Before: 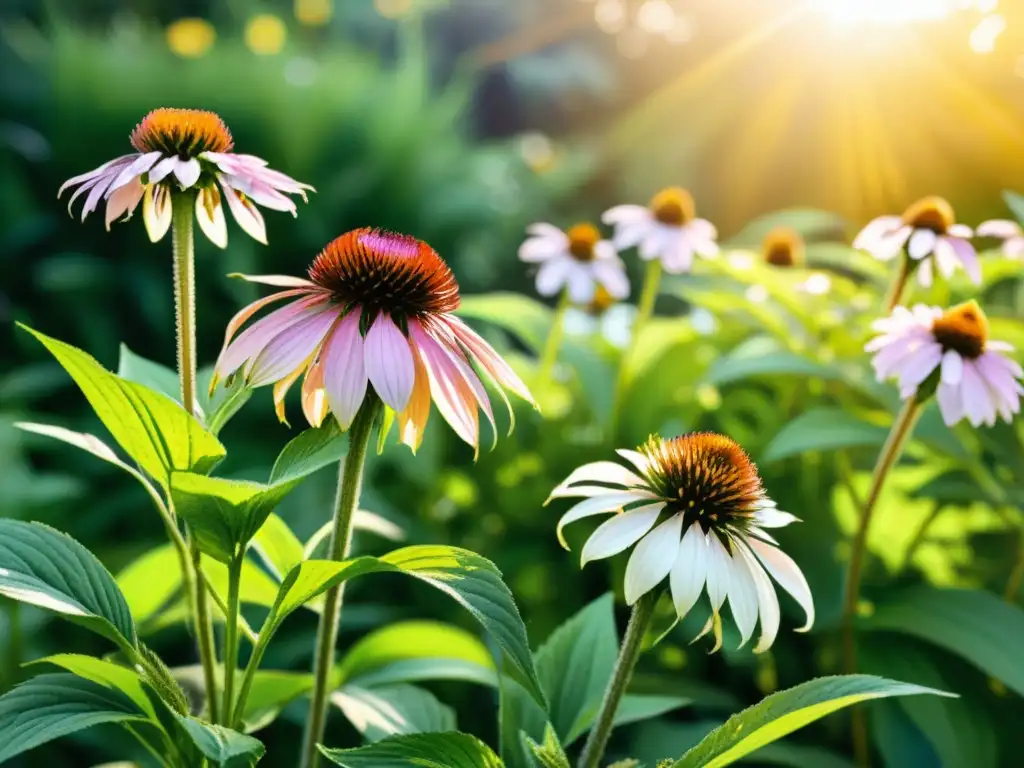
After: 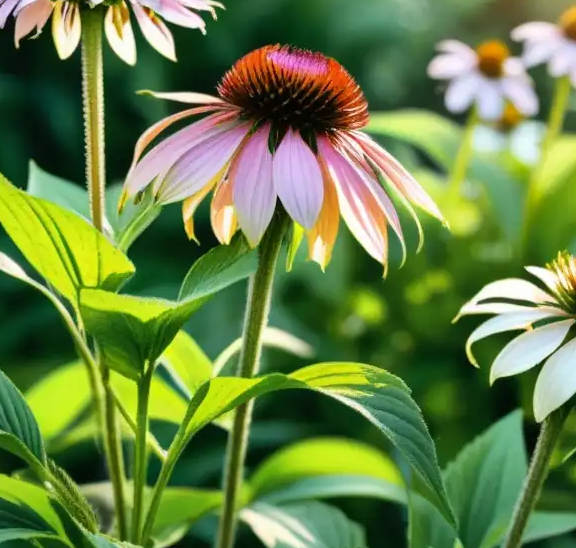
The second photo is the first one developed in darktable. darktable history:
shadows and highlights: low approximation 0.01, soften with gaussian
crop: left 8.966%, top 23.852%, right 34.699%, bottom 4.703%
